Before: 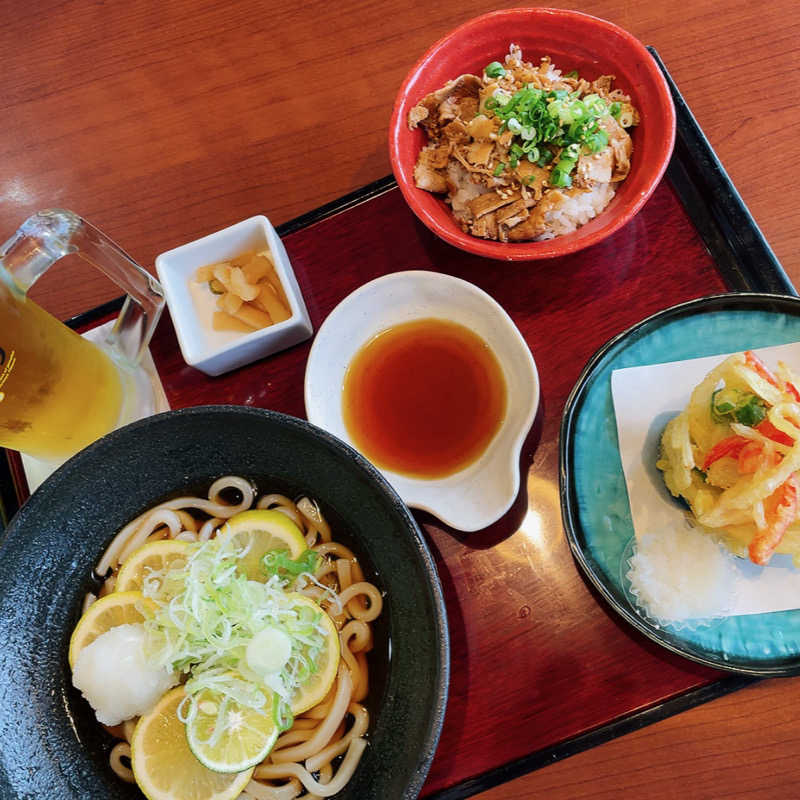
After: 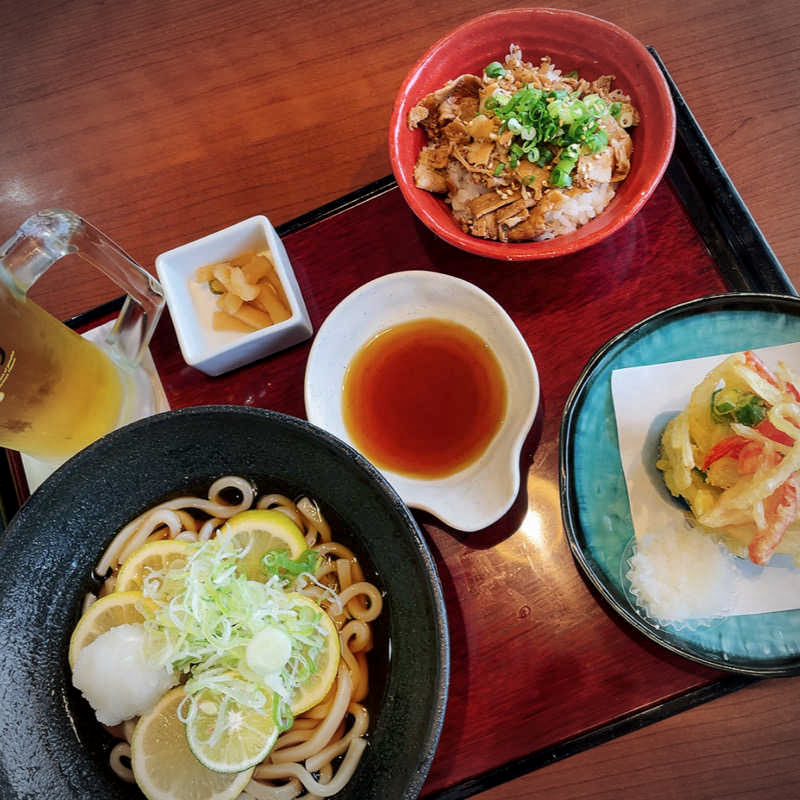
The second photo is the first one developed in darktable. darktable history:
vignetting: on, module defaults
local contrast: highlights 100%, shadows 100%, detail 120%, midtone range 0.2
